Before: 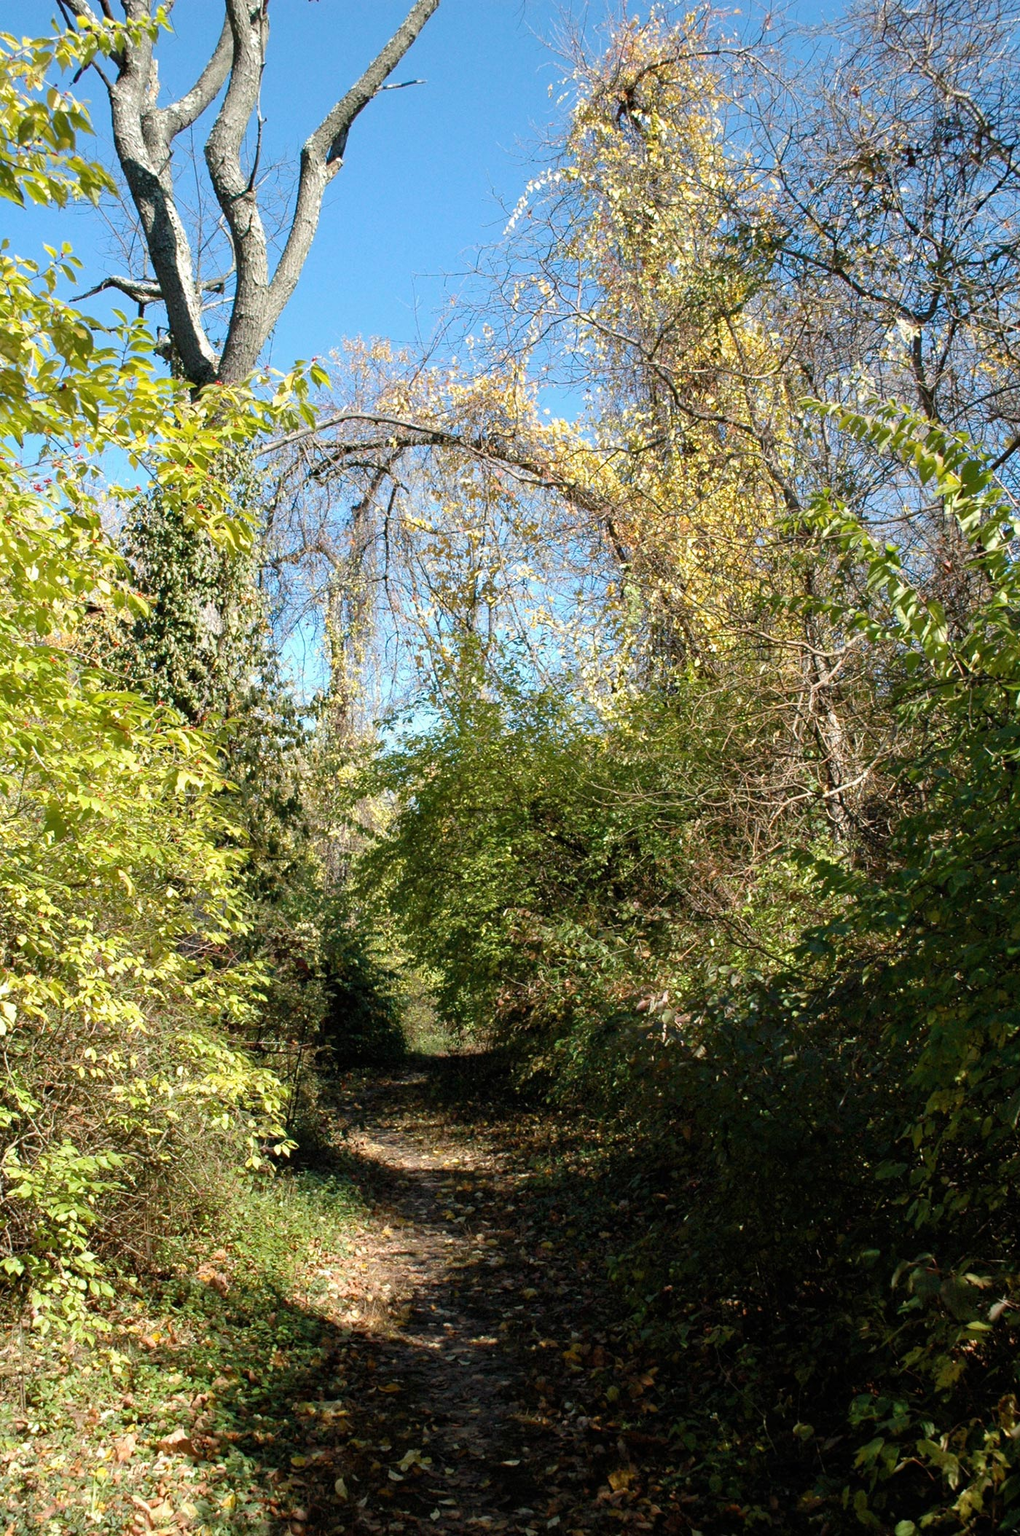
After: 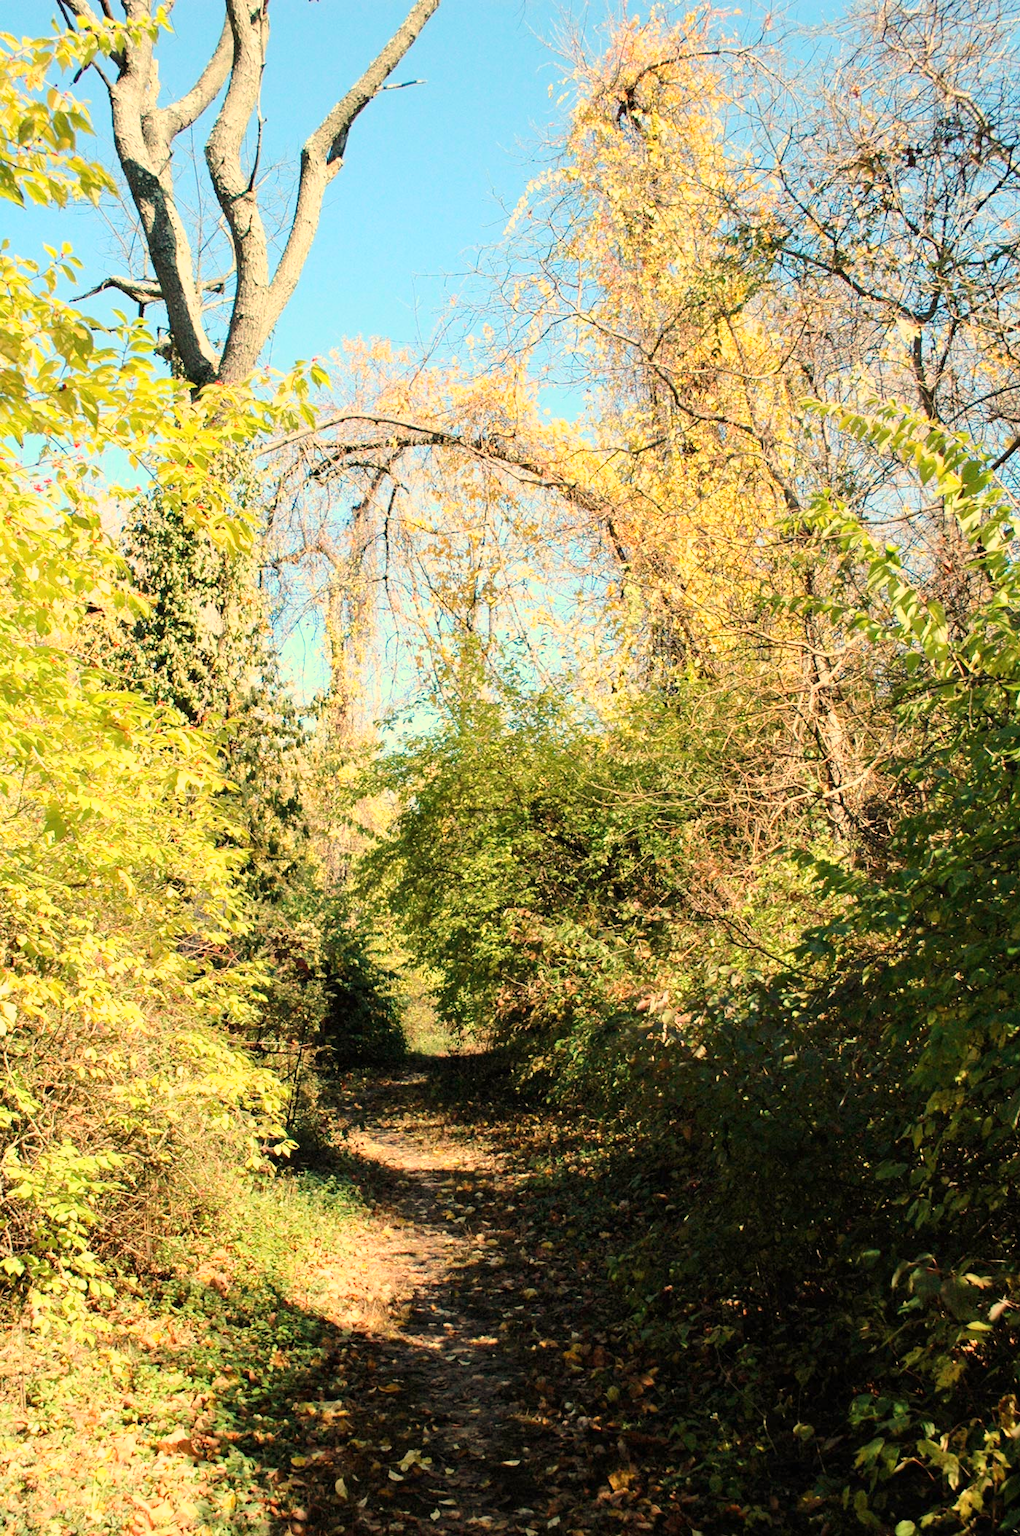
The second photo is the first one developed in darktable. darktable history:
white balance: red 1.123, blue 0.83
base curve: curves: ch0 [(0, 0) (0.025, 0.046) (0.112, 0.277) (0.467, 0.74) (0.814, 0.929) (1, 0.942)]
